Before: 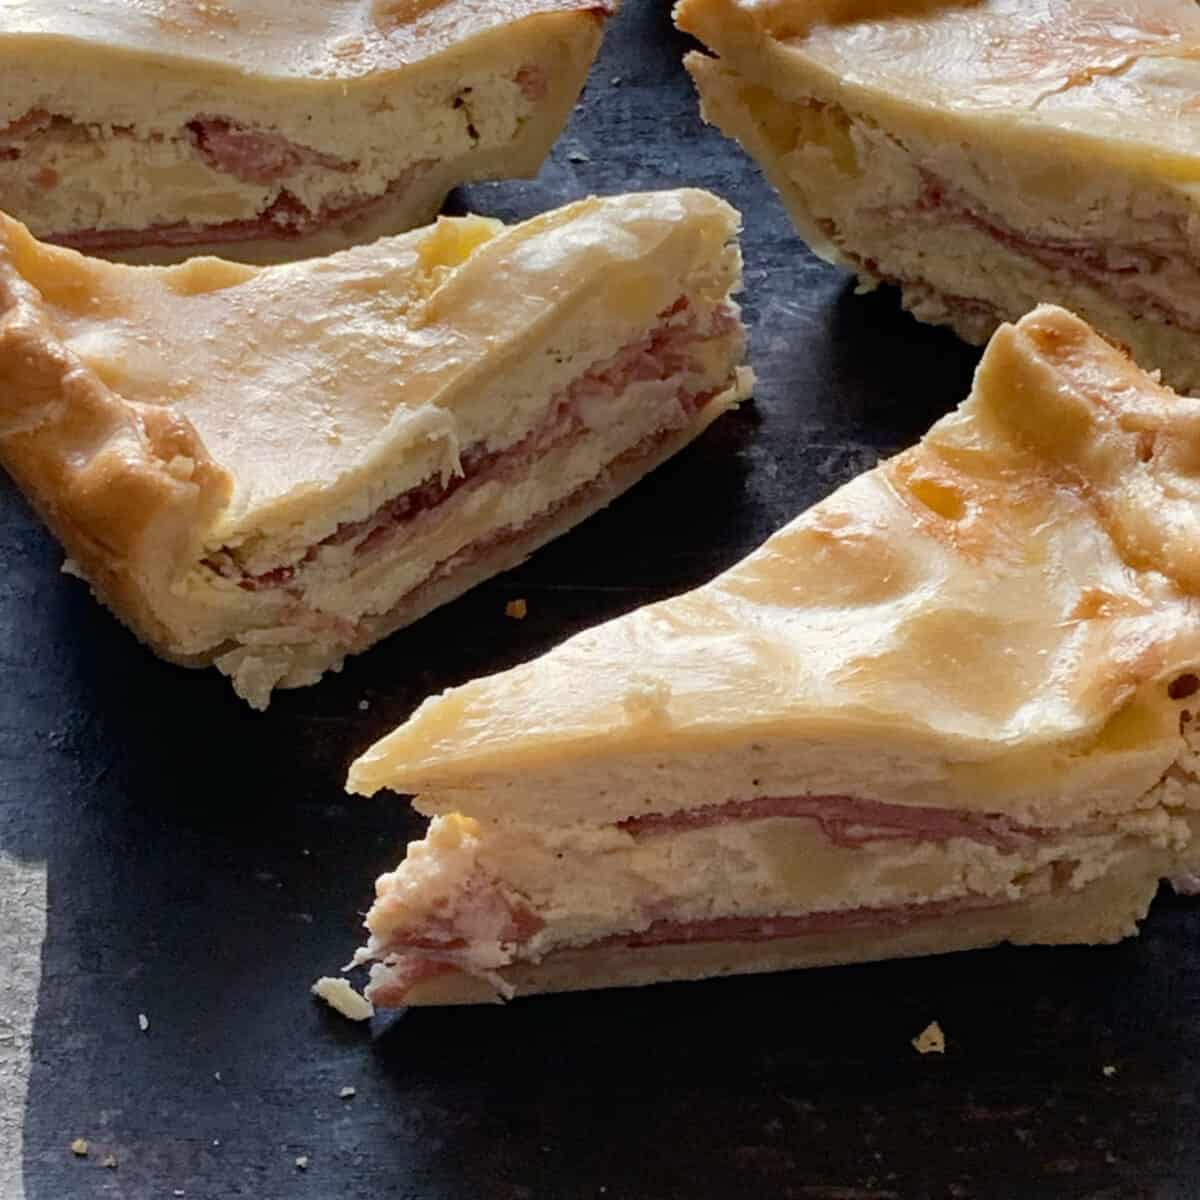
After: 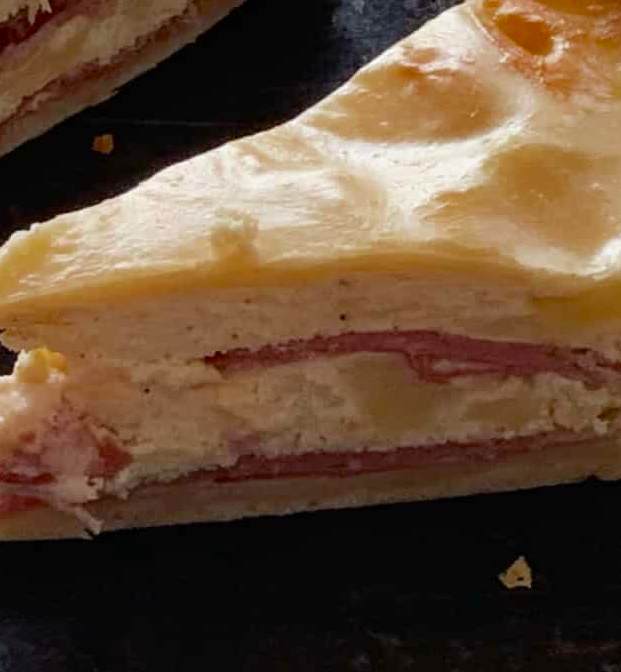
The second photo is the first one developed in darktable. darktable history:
color zones: curves: ch0 [(0.27, 0.396) (0.563, 0.504) (0.75, 0.5) (0.787, 0.307)]
crop: left 34.479%, top 38.822%, right 13.718%, bottom 5.172%
